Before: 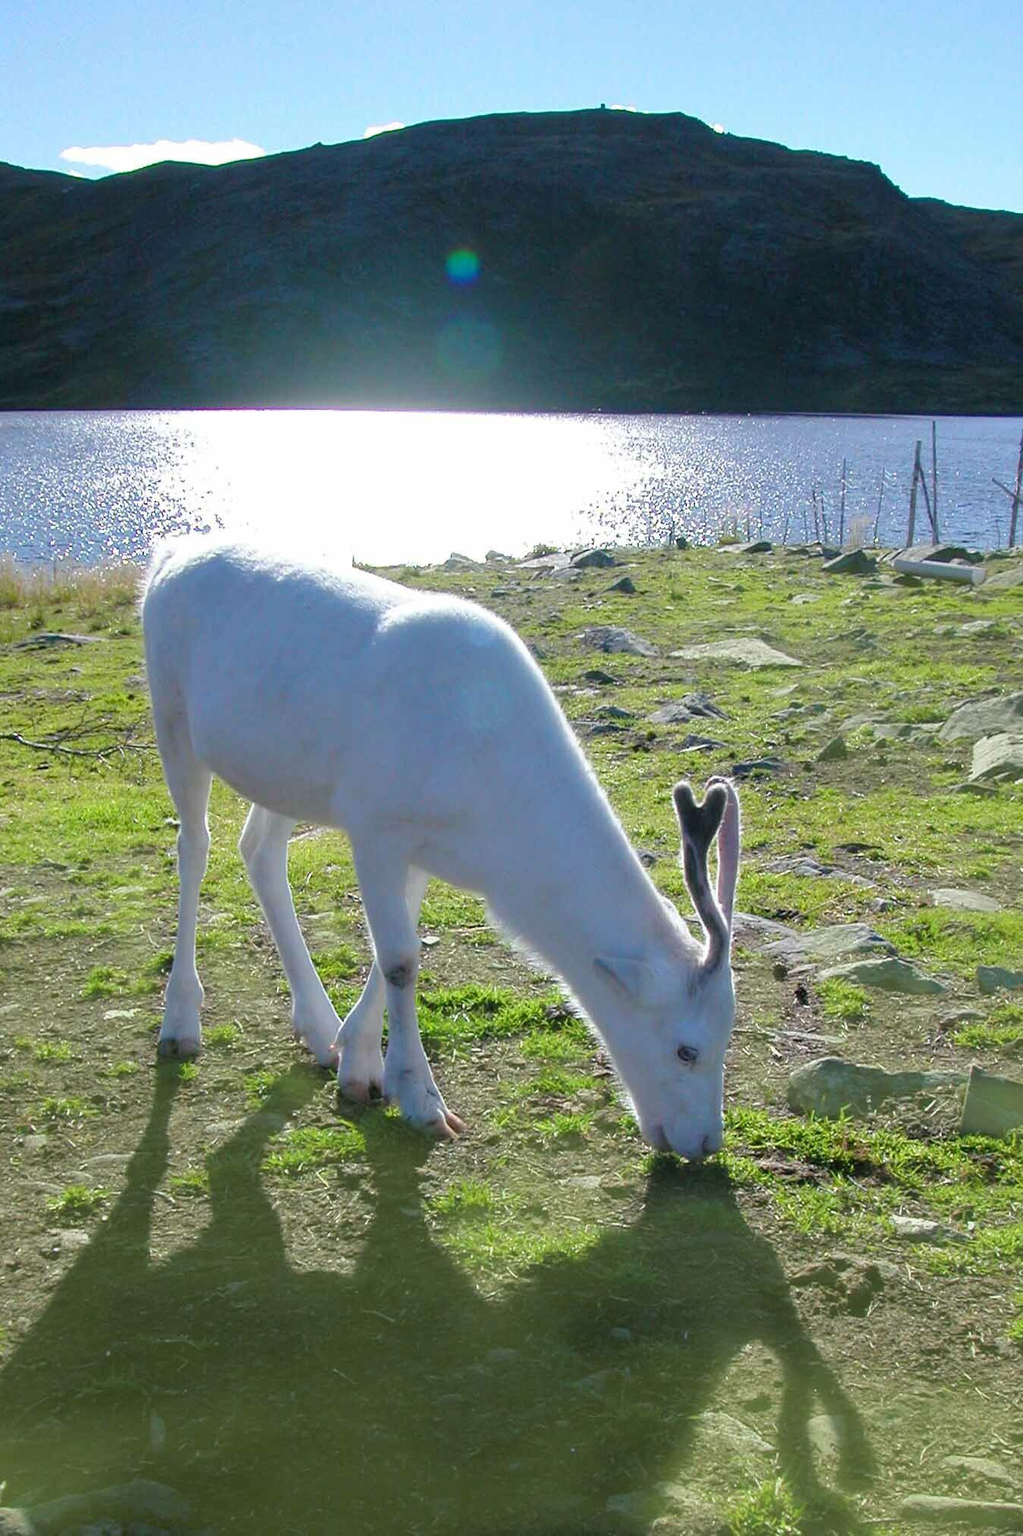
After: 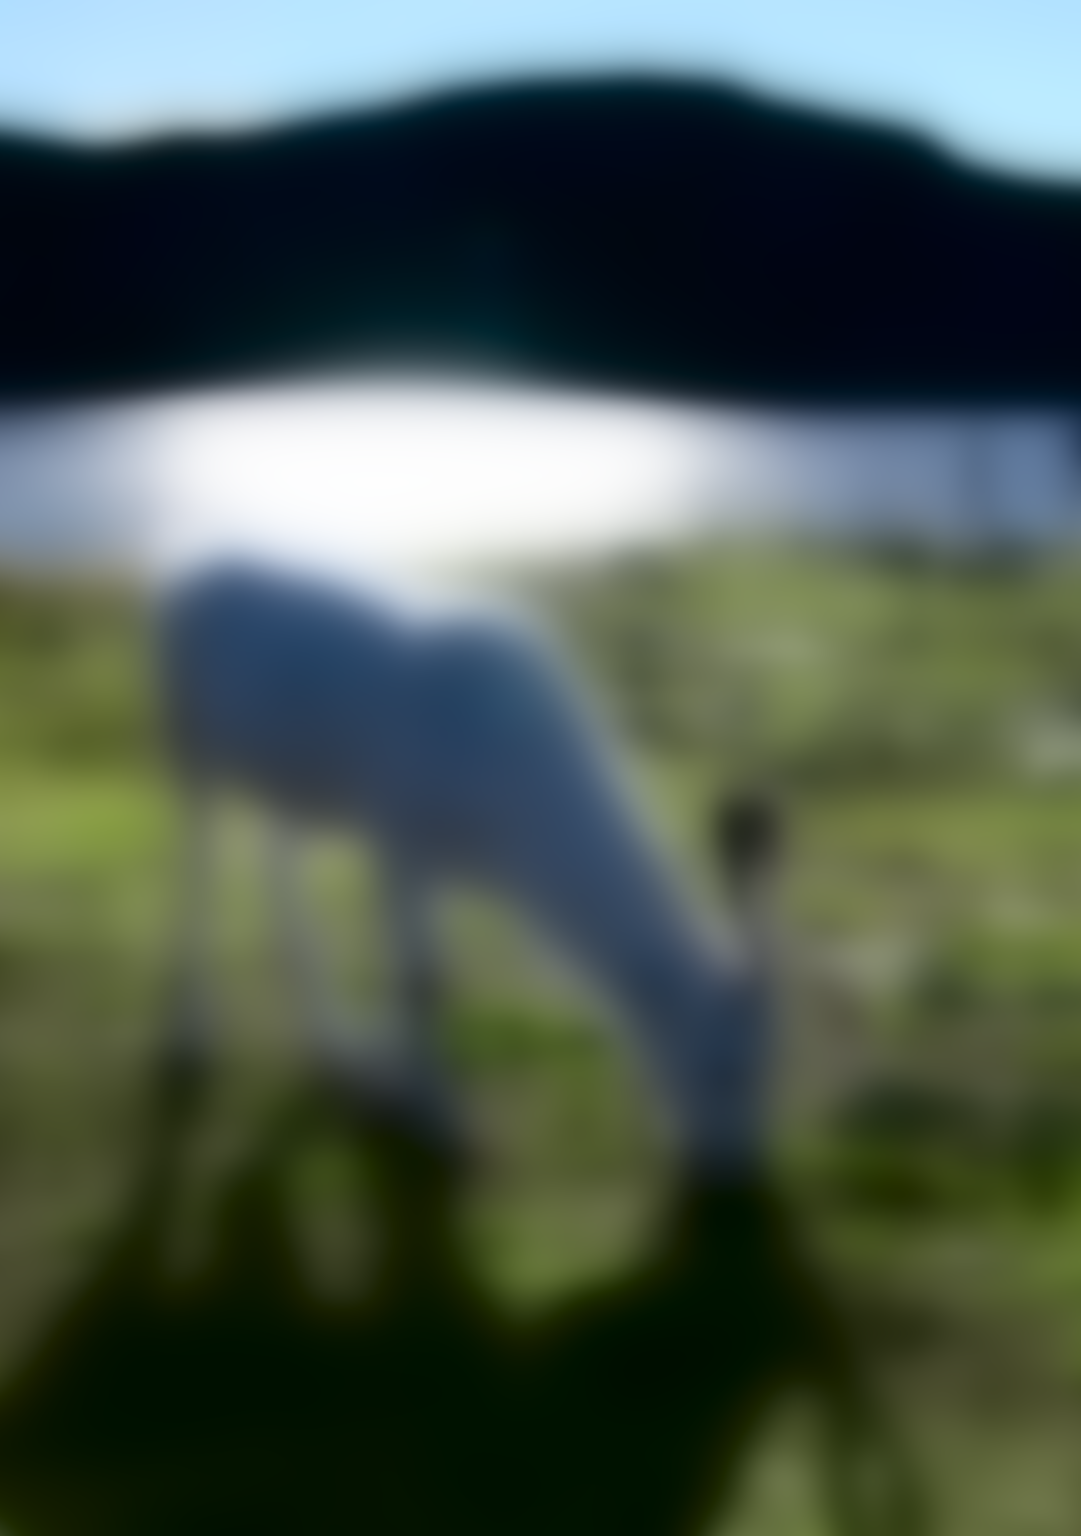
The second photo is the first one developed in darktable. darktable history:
crop and rotate: top 2.479%, bottom 3.018%
lowpass: radius 31.92, contrast 1.72, brightness -0.98, saturation 0.94
